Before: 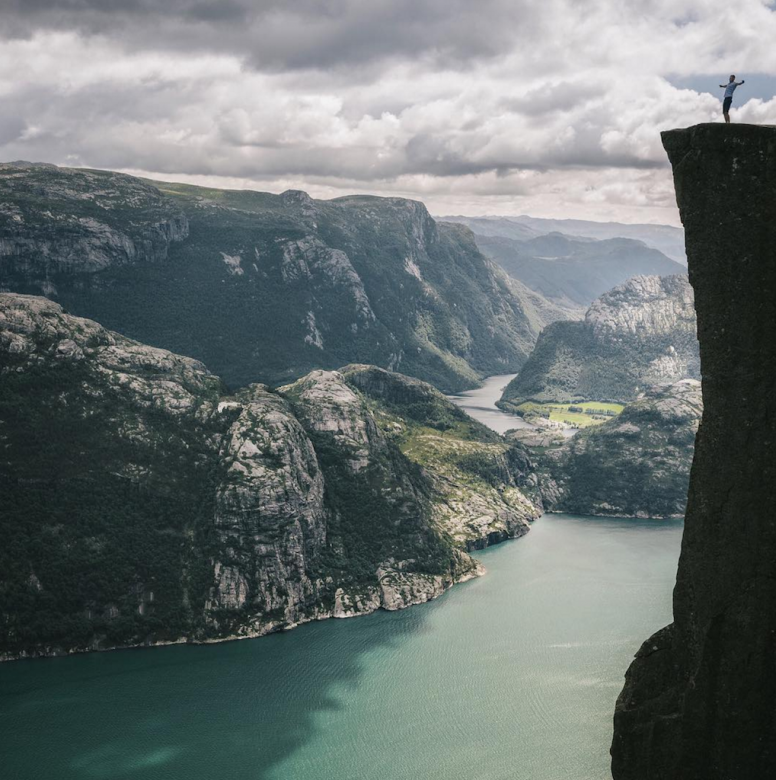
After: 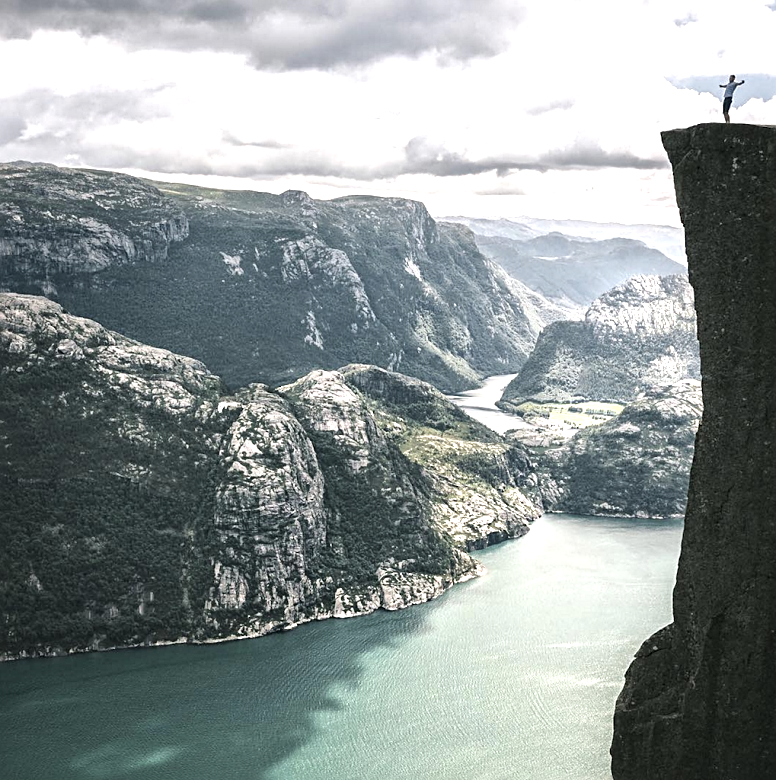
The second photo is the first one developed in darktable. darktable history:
exposure: exposure 1 EV, compensate highlight preservation false
local contrast: mode bilateral grid, contrast 20, coarseness 20, detail 150%, midtone range 0.2
sharpen: on, module defaults
color balance: input saturation 100.43%, contrast fulcrum 14.22%, output saturation 70.41%
